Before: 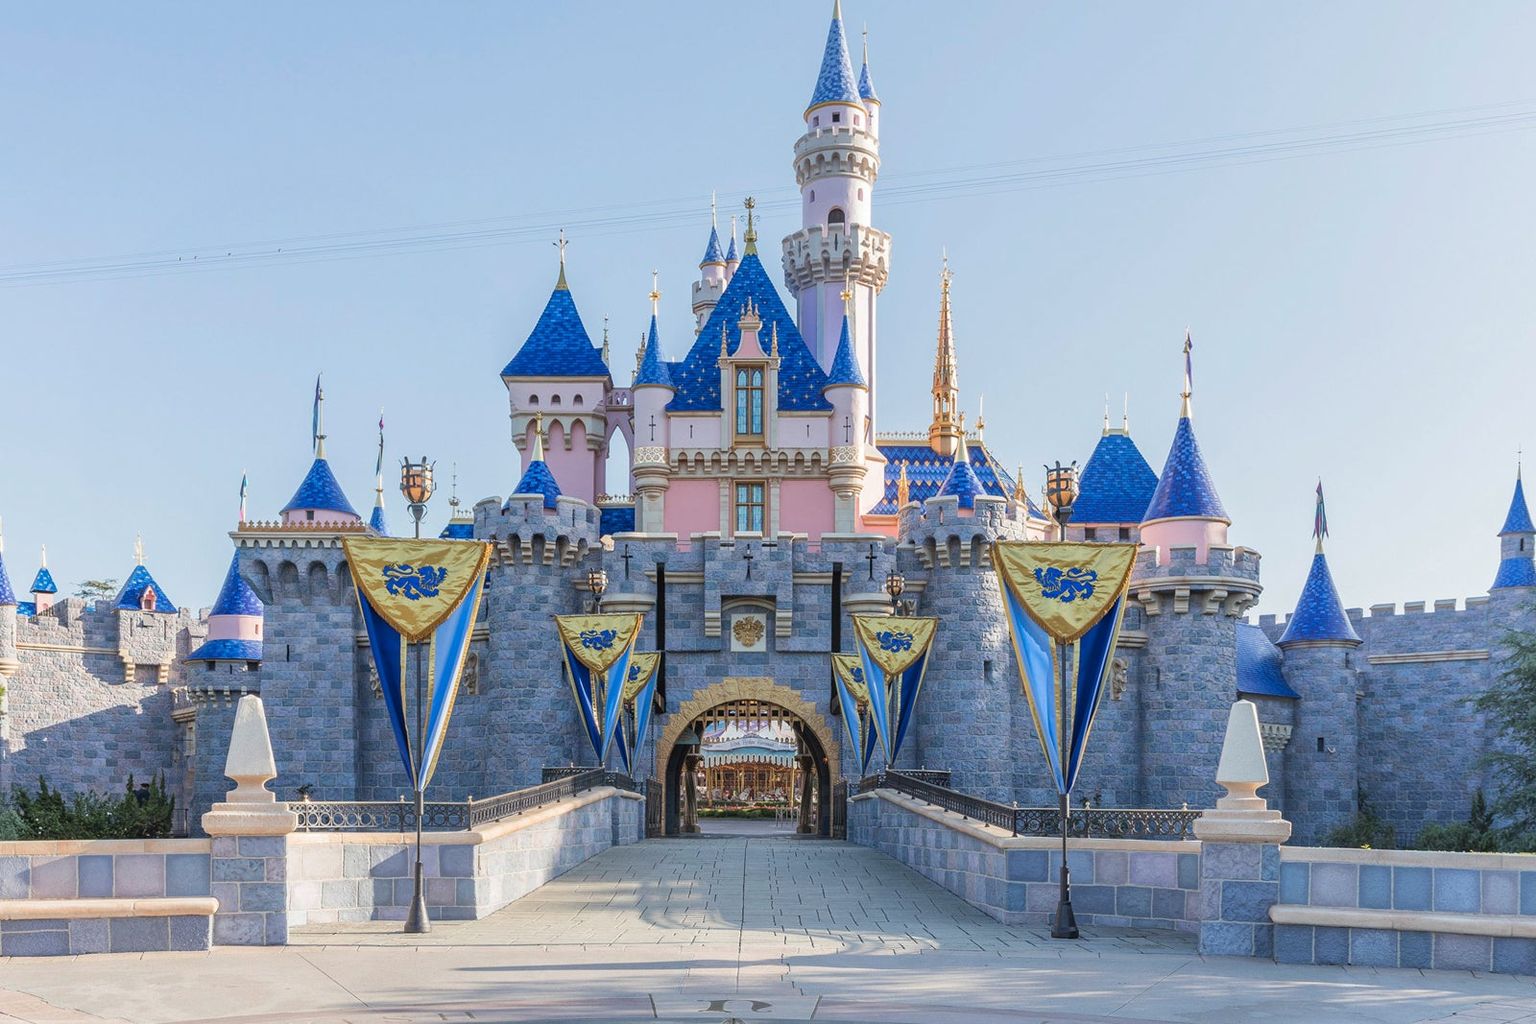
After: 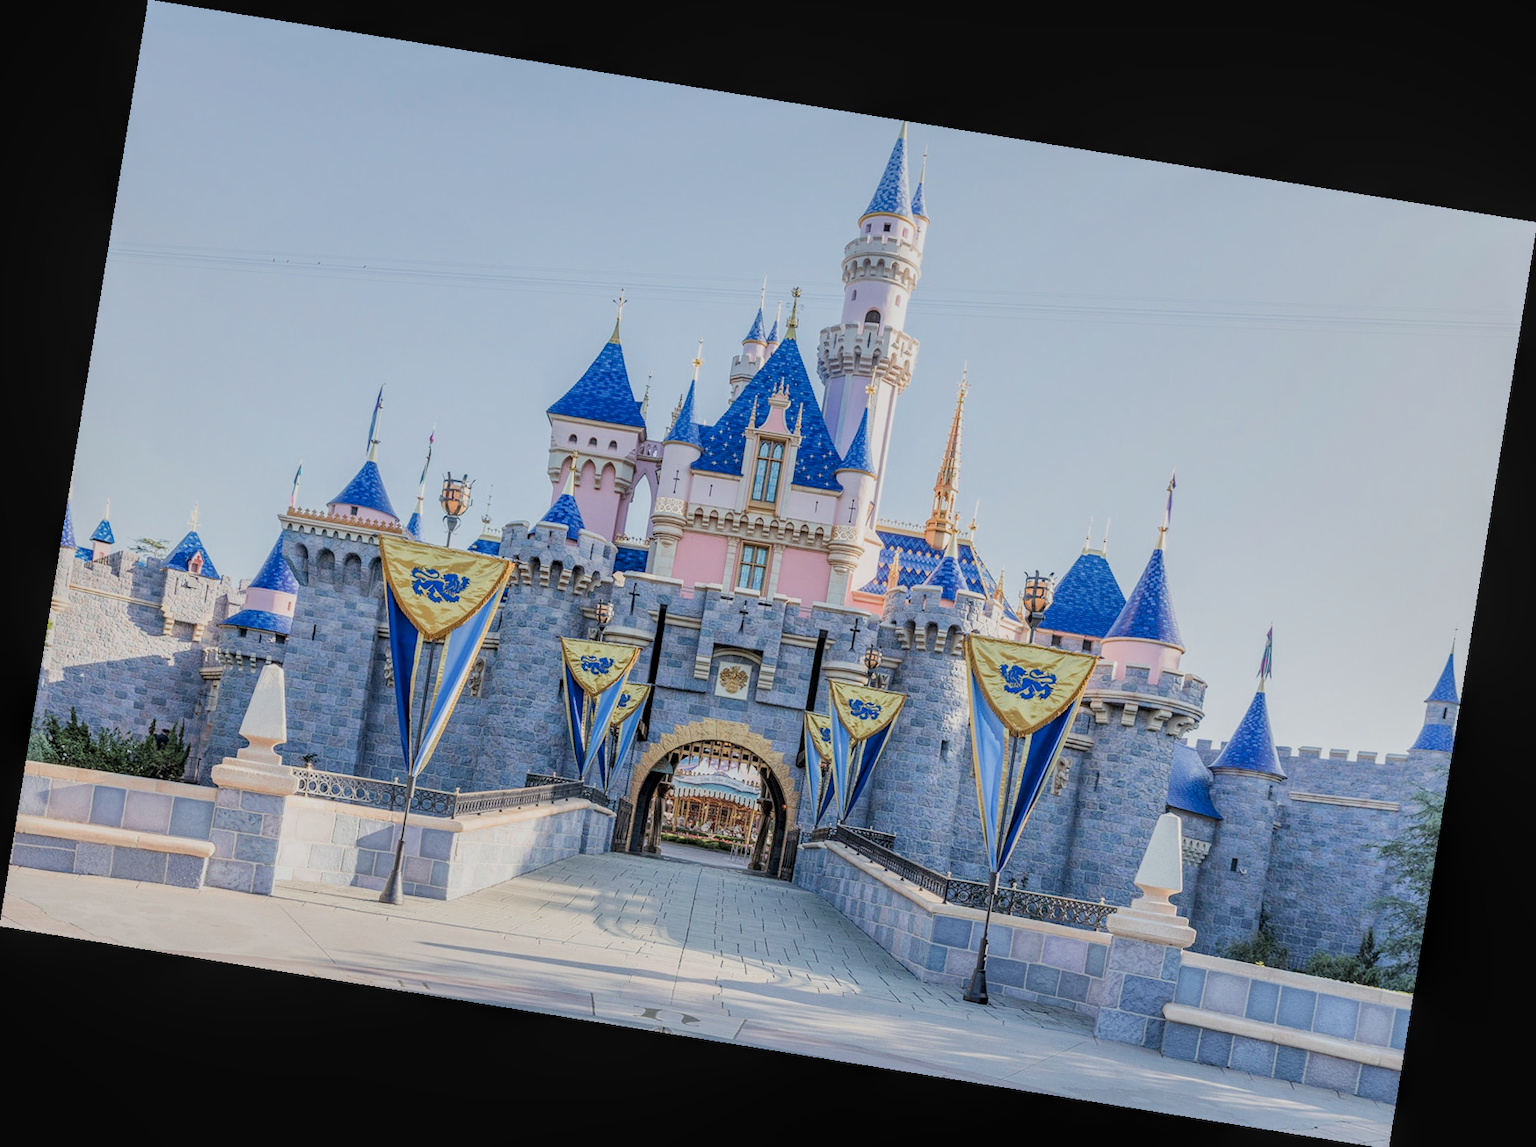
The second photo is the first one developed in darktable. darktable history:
exposure: black level correction -0.002, exposure 0.54 EV, compensate highlight preservation false
filmic rgb: black relative exposure -6.98 EV, white relative exposure 5.63 EV, hardness 2.86
local contrast: on, module defaults
rotate and perspective: rotation 9.12°, automatic cropping off
